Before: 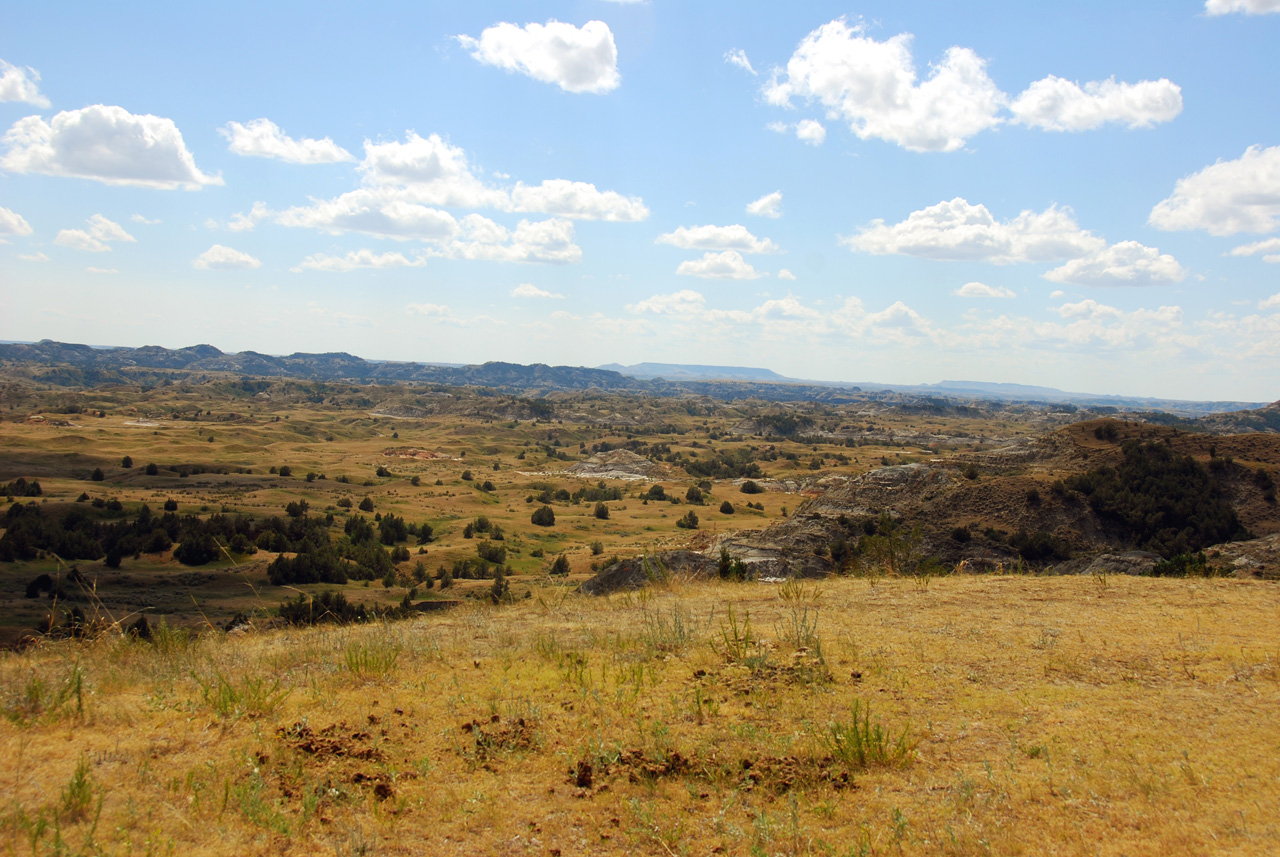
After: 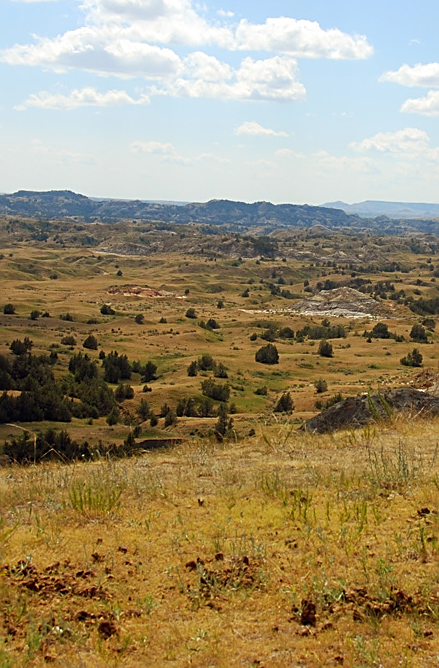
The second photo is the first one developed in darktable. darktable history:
crop and rotate: left 21.614%, top 18.953%, right 44.033%, bottom 2.993%
sharpen: on, module defaults
